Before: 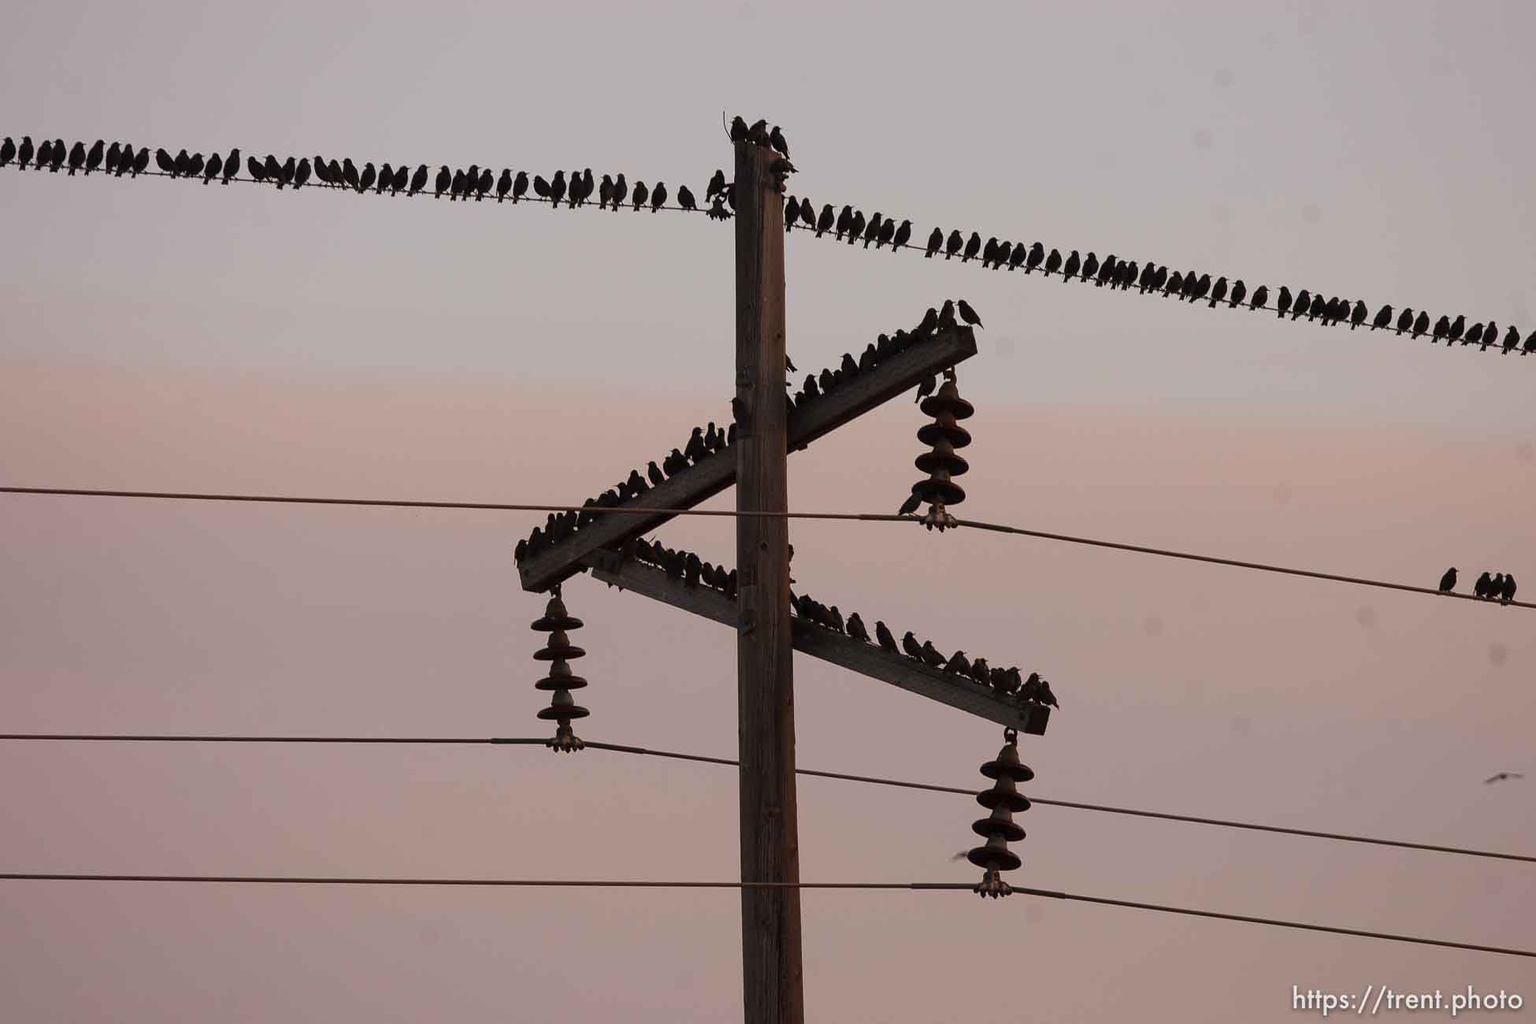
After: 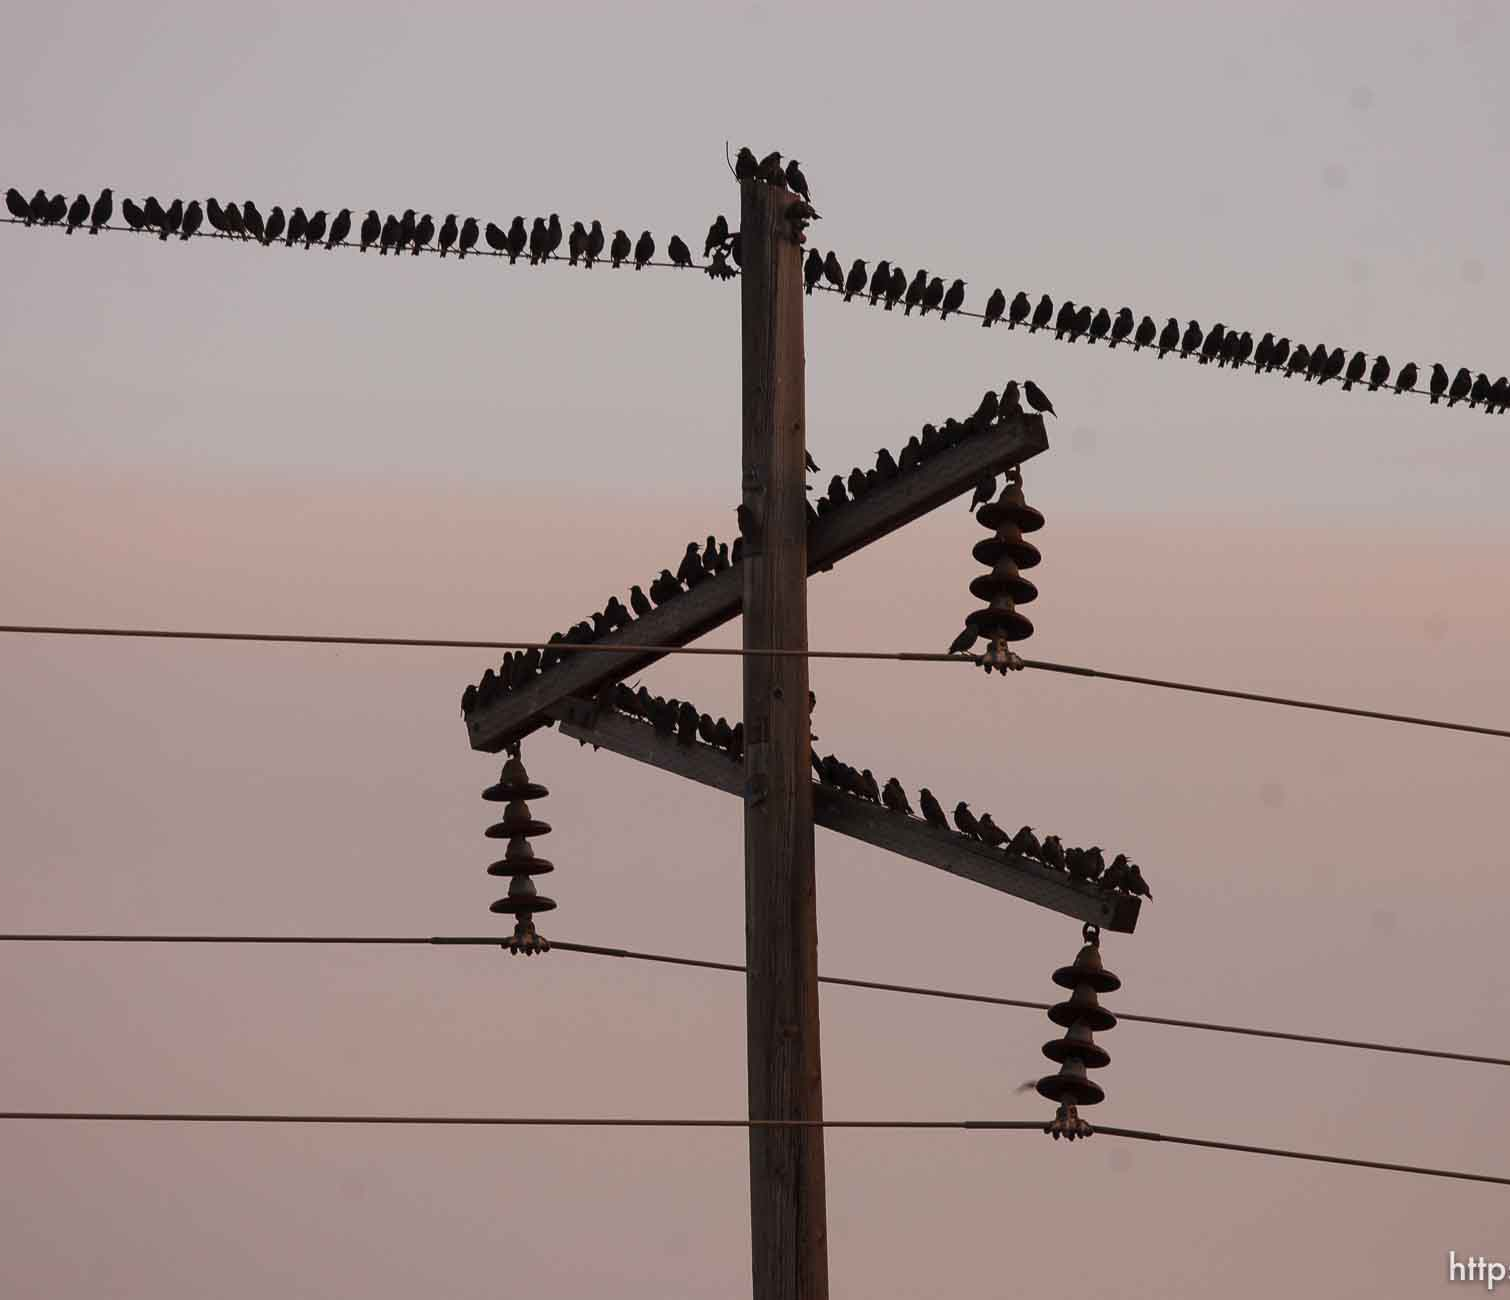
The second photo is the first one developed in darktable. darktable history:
crop: left 9.887%, right 12.632%
exposure: compensate highlight preservation false
